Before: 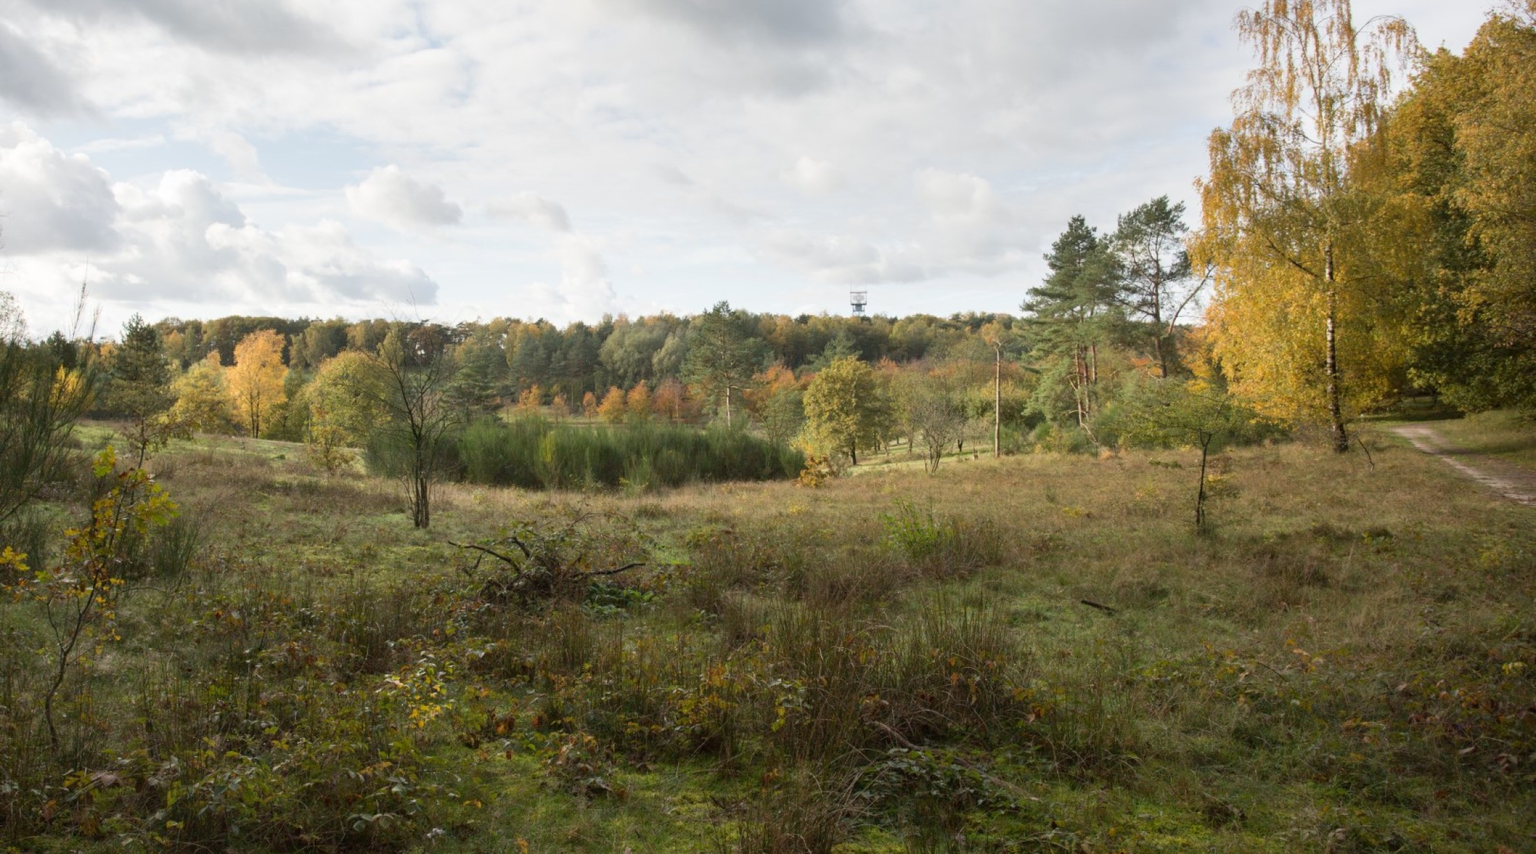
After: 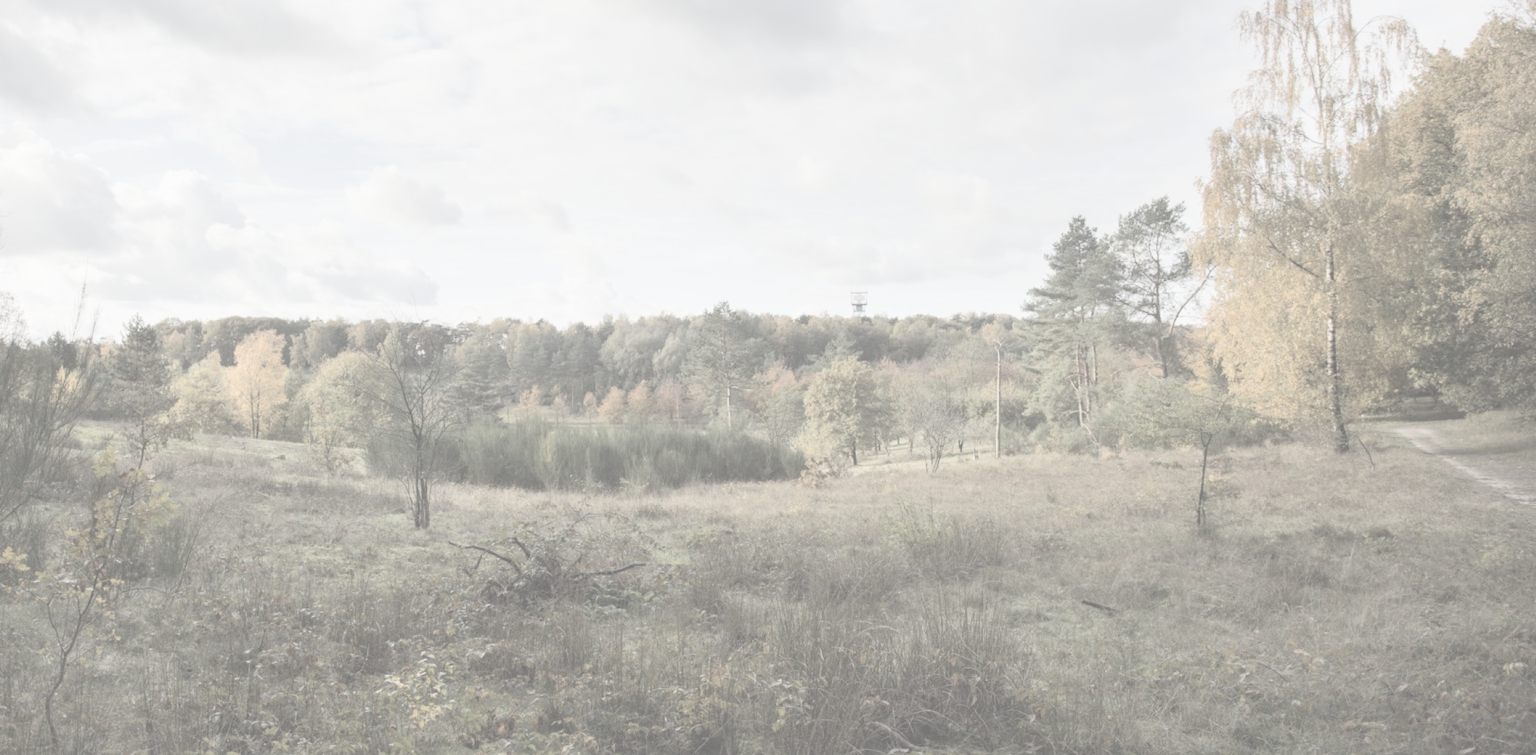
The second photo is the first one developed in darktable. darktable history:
tone equalizer: -8 EV -0.75 EV, -7 EV -0.7 EV, -6 EV -0.6 EV, -5 EV -0.4 EV, -3 EV 0.4 EV, -2 EV 0.6 EV, -1 EV 0.7 EV, +0 EV 0.75 EV, edges refinement/feathering 500, mask exposure compensation -1.57 EV, preserve details no
contrast brightness saturation: contrast -0.32, brightness 0.75, saturation -0.78
crop and rotate: top 0%, bottom 11.49%
